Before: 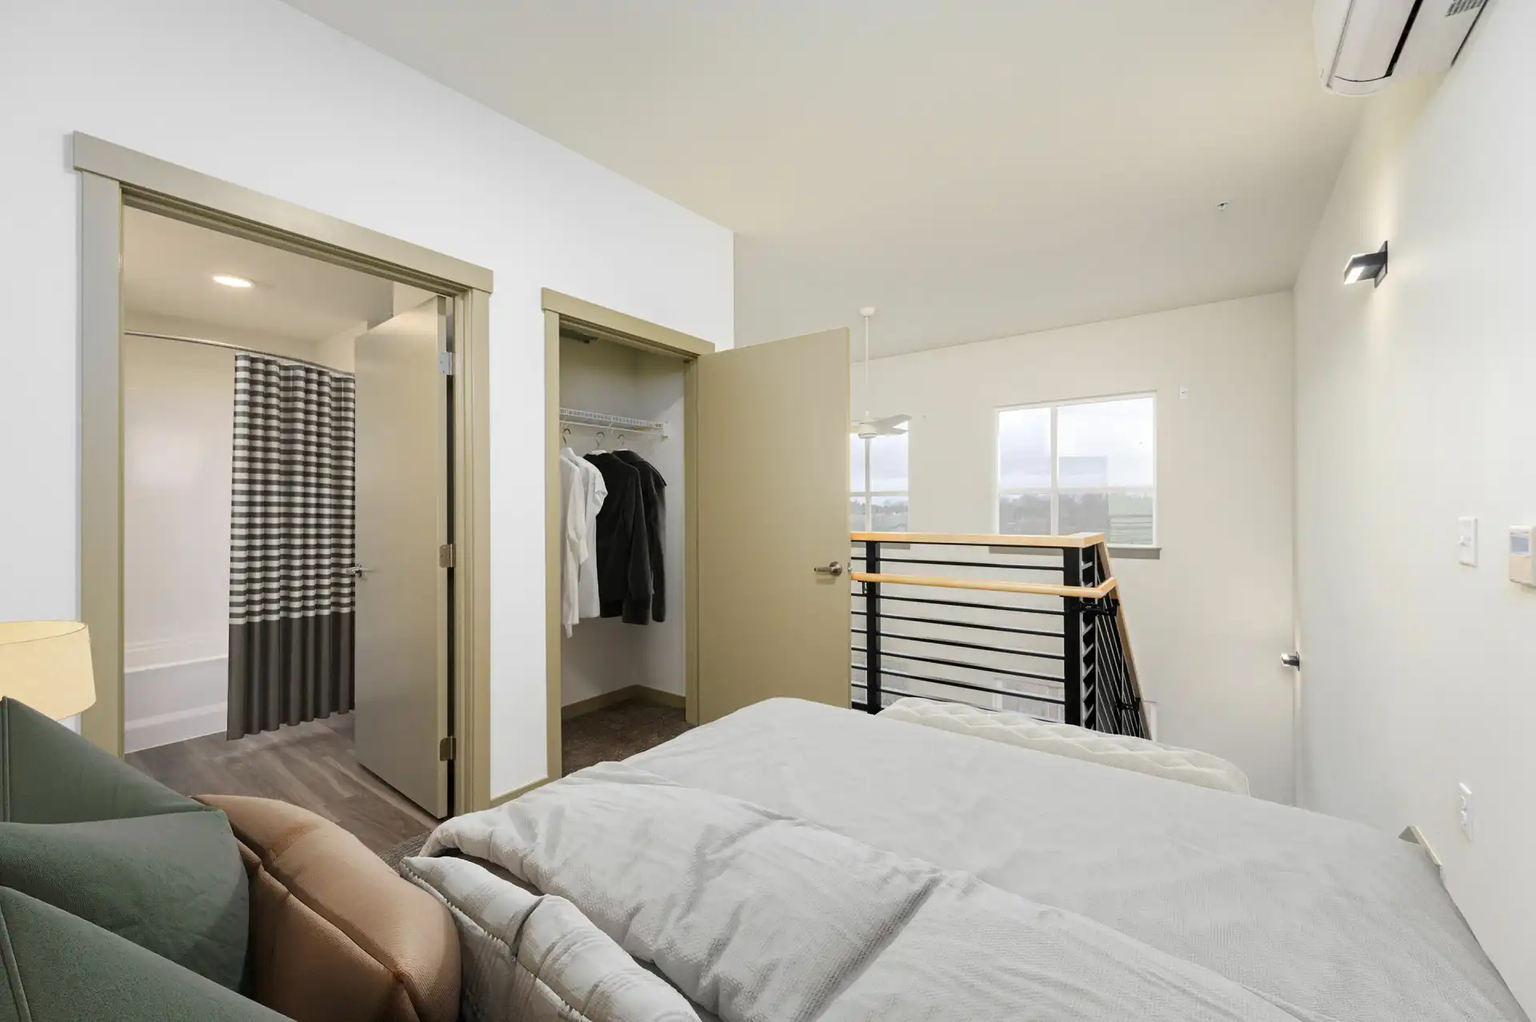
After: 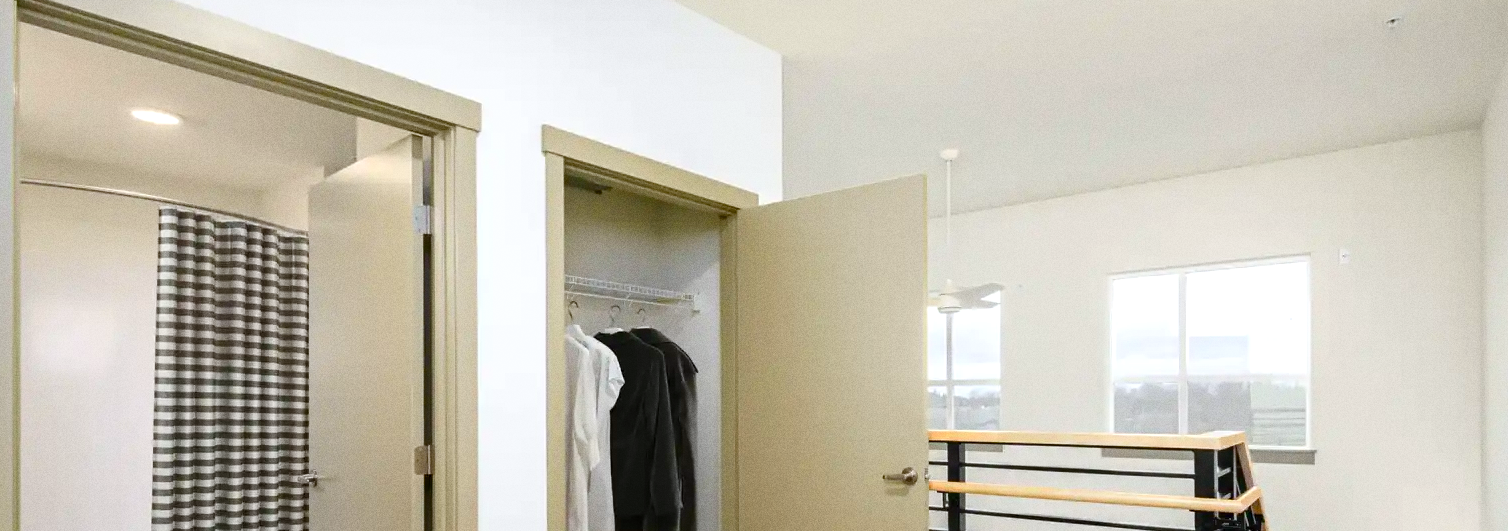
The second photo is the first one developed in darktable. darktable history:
color balance rgb: perceptual saturation grading › global saturation 20%, perceptual saturation grading › highlights -25%, perceptual saturation grading › shadows 25%
exposure: exposure 0.29 EV, compensate highlight preservation false
white balance: red 0.988, blue 1.017
crop: left 7.036%, top 18.398%, right 14.379%, bottom 40.043%
grain: on, module defaults
